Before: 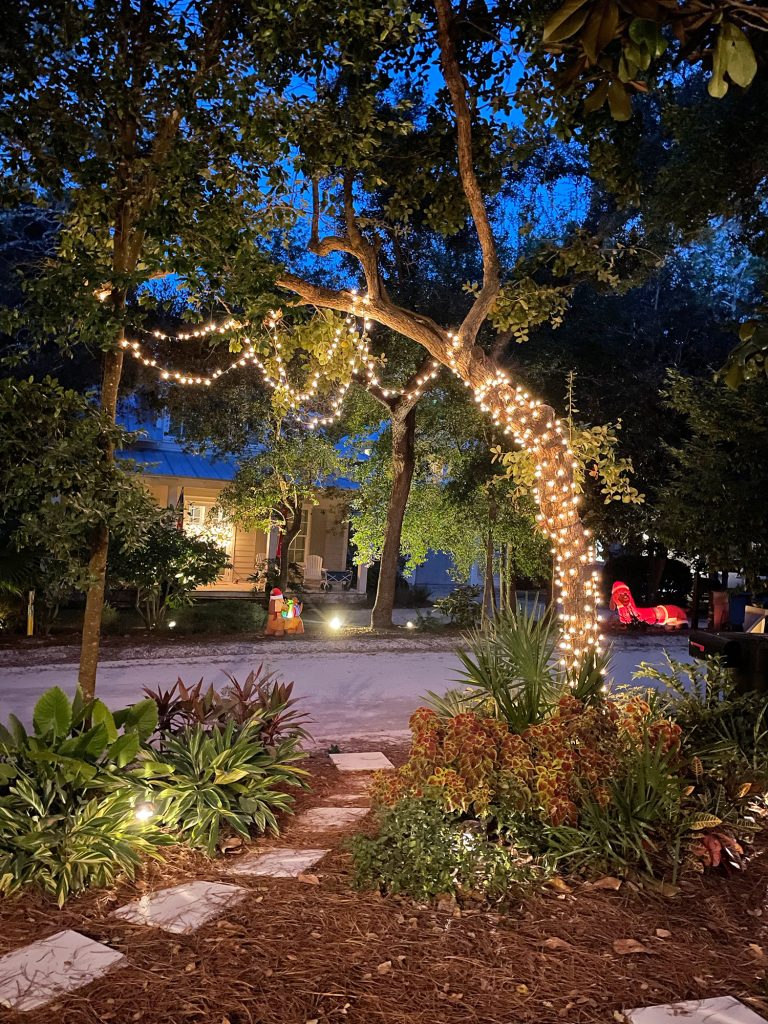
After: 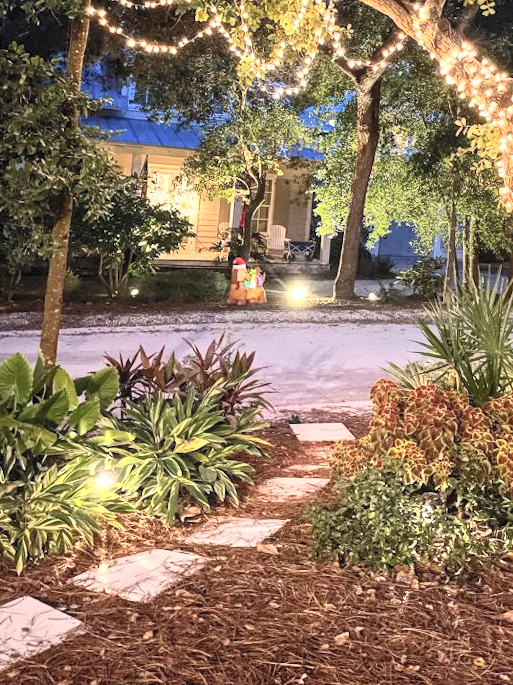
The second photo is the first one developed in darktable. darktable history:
crop and rotate: angle -0.82°, left 3.85%, top 31.828%, right 27.992%
contrast brightness saturation: contrast 0.39, brightness 0.53
local contrast: on, module defaults
